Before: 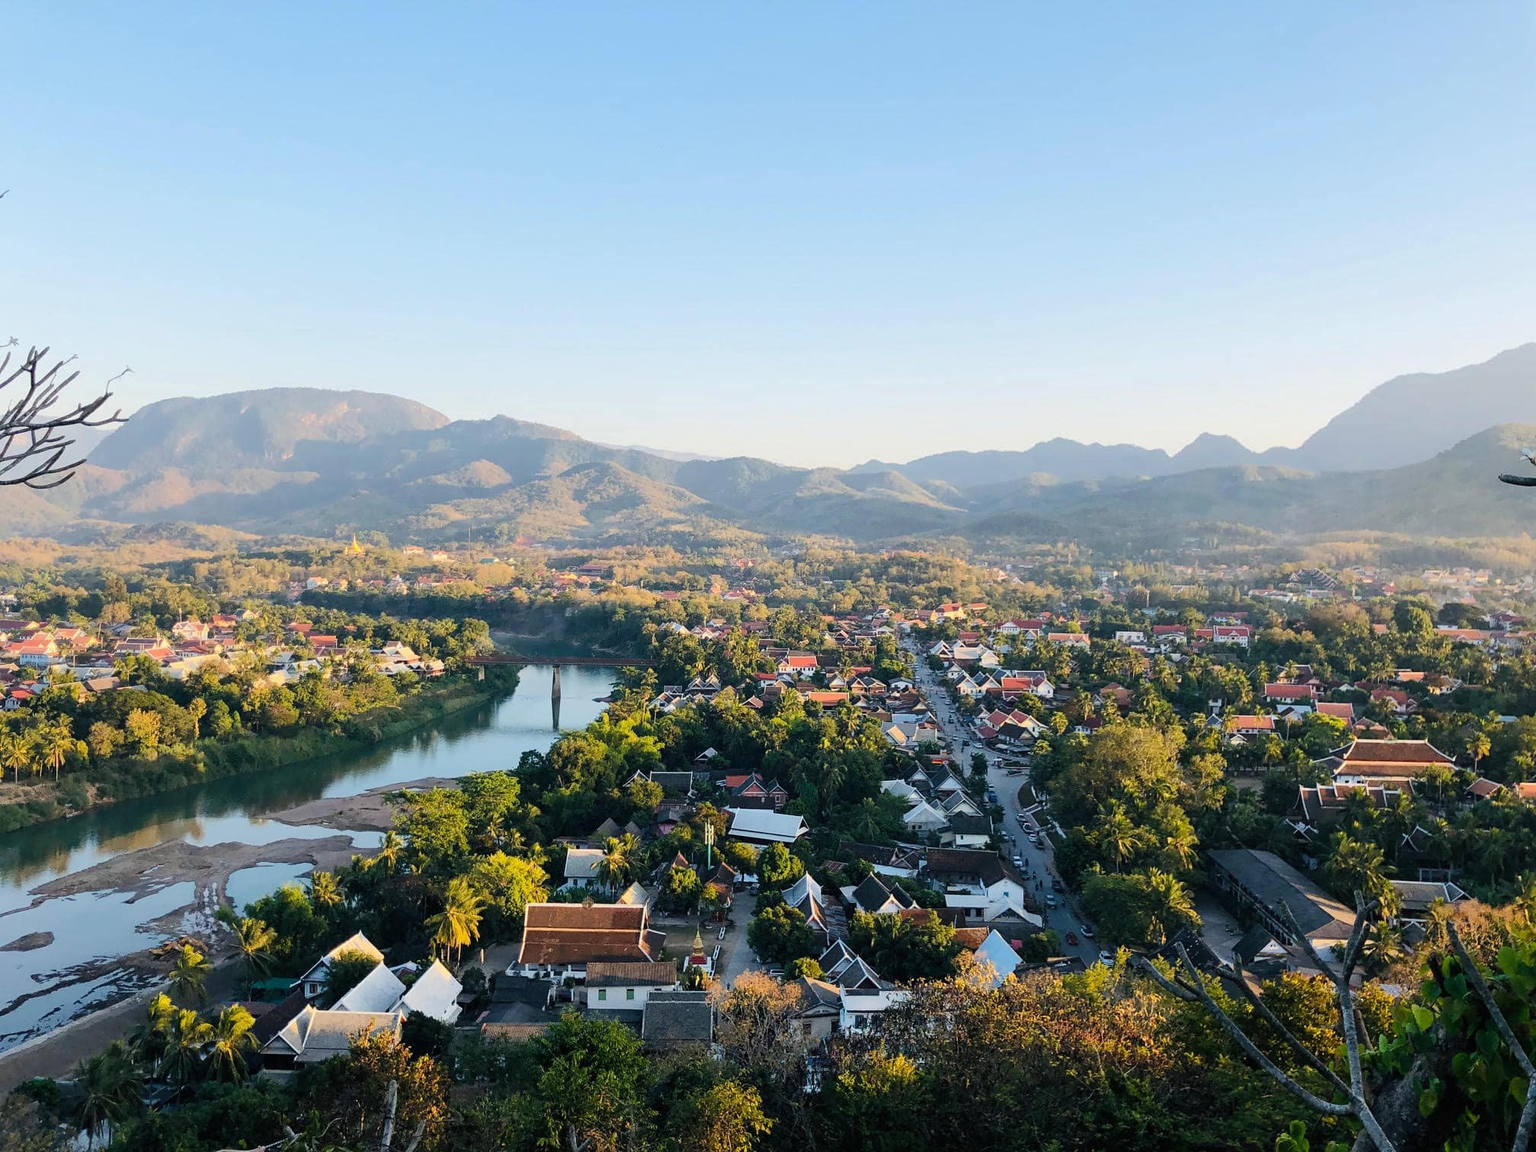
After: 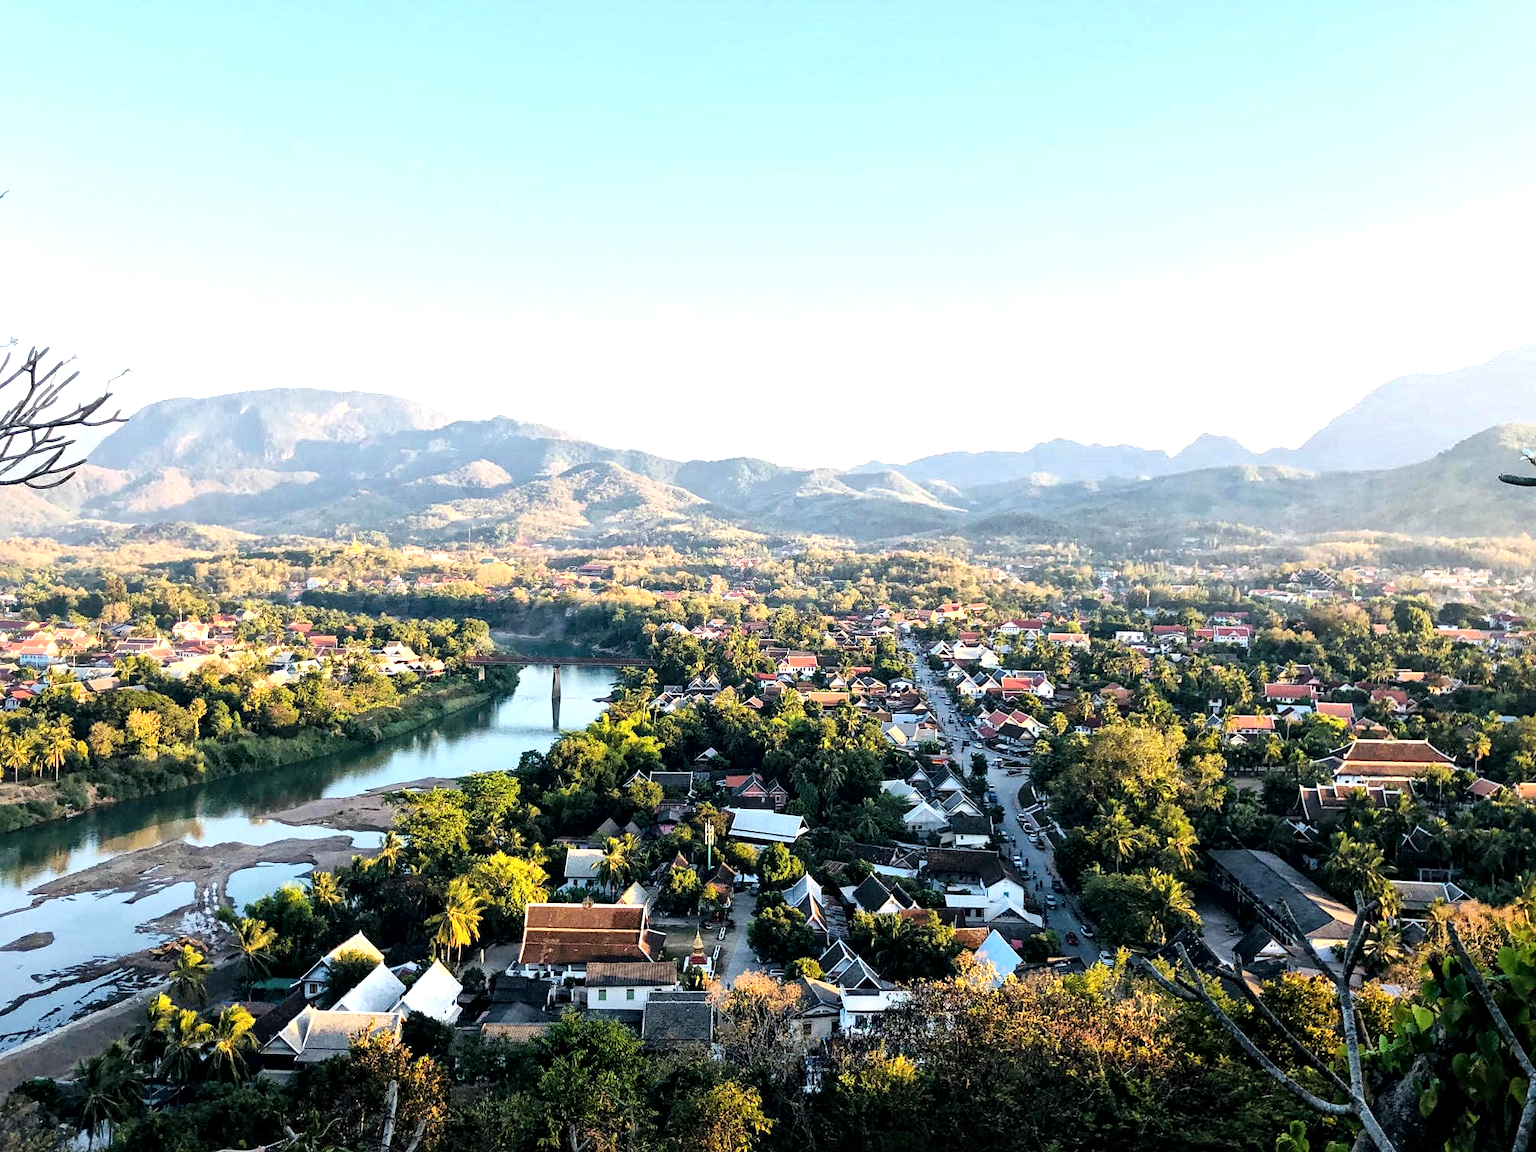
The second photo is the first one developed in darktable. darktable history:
tone equalizer: -8 EV -0.758 EV, -7 EV -0.731 EV, -6 EV -0.638 EV, -5 EV -0.407 EV, -3 EV 0.4 EV, -2 EV 0.6 EV, -1 EV 0.687 EV, +0 EV 0.763 EV
local contrast: mode bilateral grid, contrast 19, coarseness 19, detail 164%, midtone range 0.2
